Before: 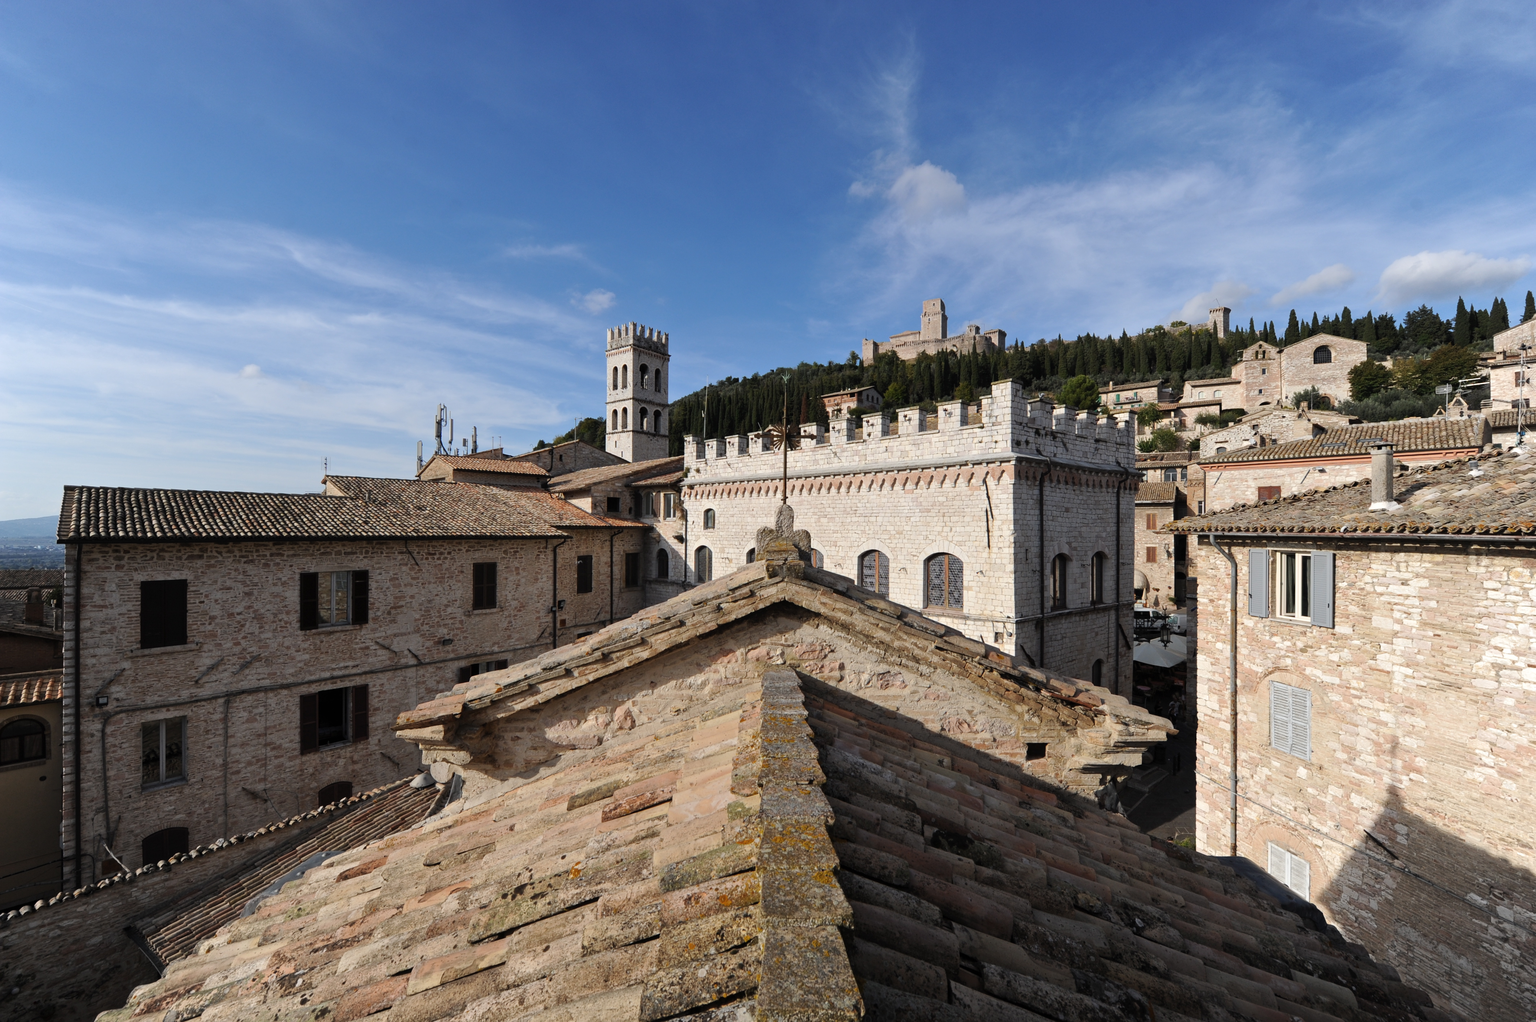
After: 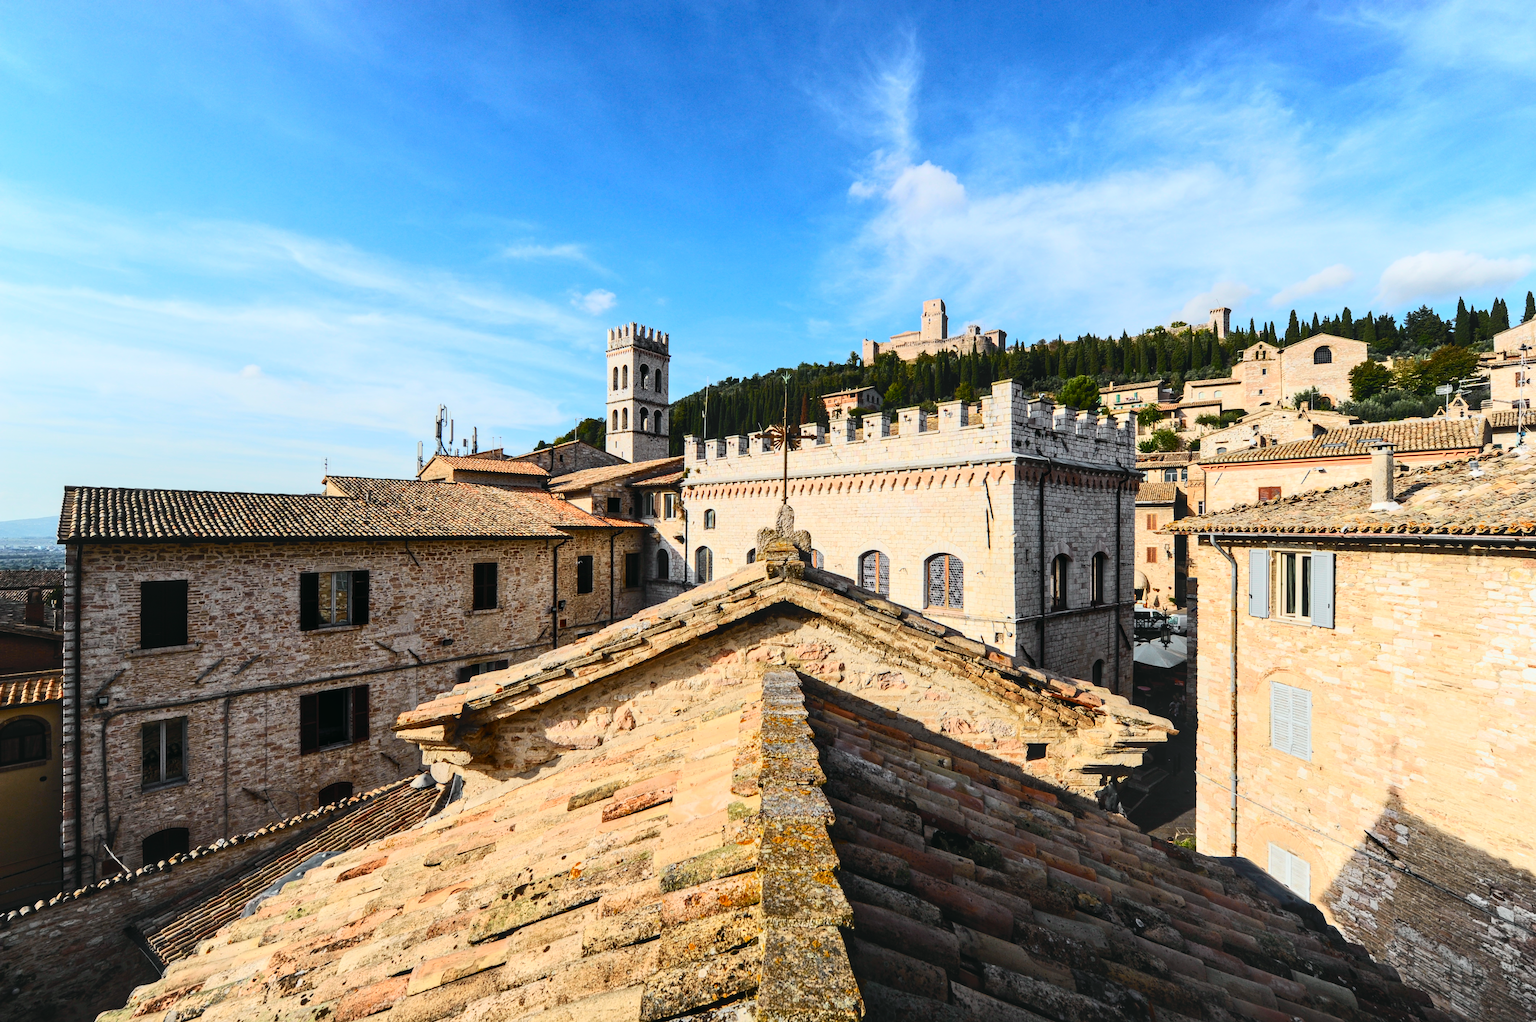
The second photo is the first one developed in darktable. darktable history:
tone curve: curves: ch0 [(0, 0.028) (0.037, 0.05) (0.123, 0.108) (0.19, 0.164) (0.269, 0.247) (0.475, 0.533) (0.595, 0.695) (0.718, 0.823) (0.855, 0.913) (1, 0.982)]; ch1 [(0, 0) (0.243, 0.245) (0.427, 0.41) (0.493, 0.481) (0.505, 0.502) (0.536, 0.545) (0.56, 0.582) (0.611, 0.644) (0.769, 0.807) (1, 1)]; ch2 [(0, 0) (0.249, 0.216) (0.349, 0.321) (0.424, 0.442) (0.476, 0.483) (0.498, 0.499) (0.517, 0.519) (0.532, 0.55) (0.569, 0.608) (0.614, 0.661) (0.706, 0.75) (0.808, 0.809) (0.991, 0.968)], color space Lab, independent channels, preserve colors none
local contrast: on, module defaults
contrast brightness saturation: contrast 0.201, brightness 0.168, saturation 0.224
